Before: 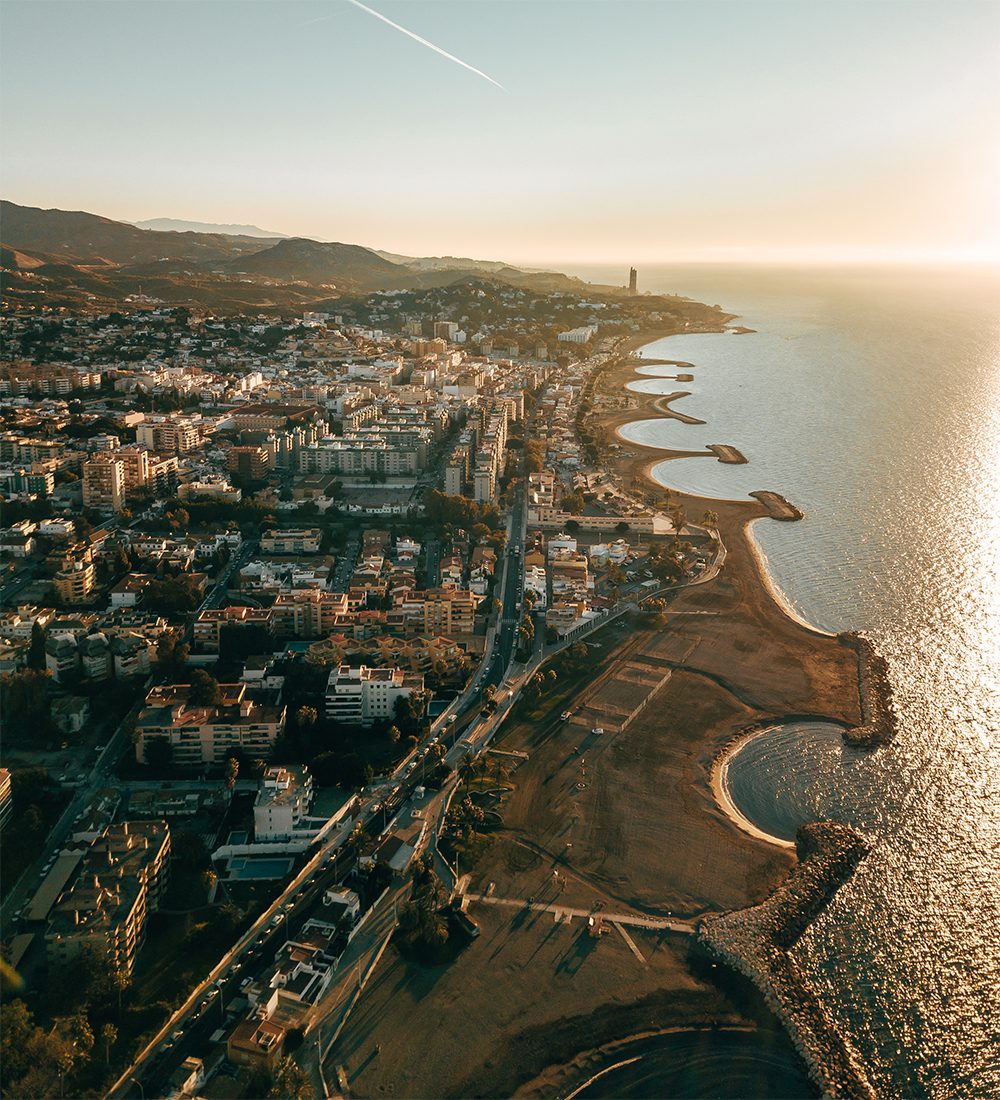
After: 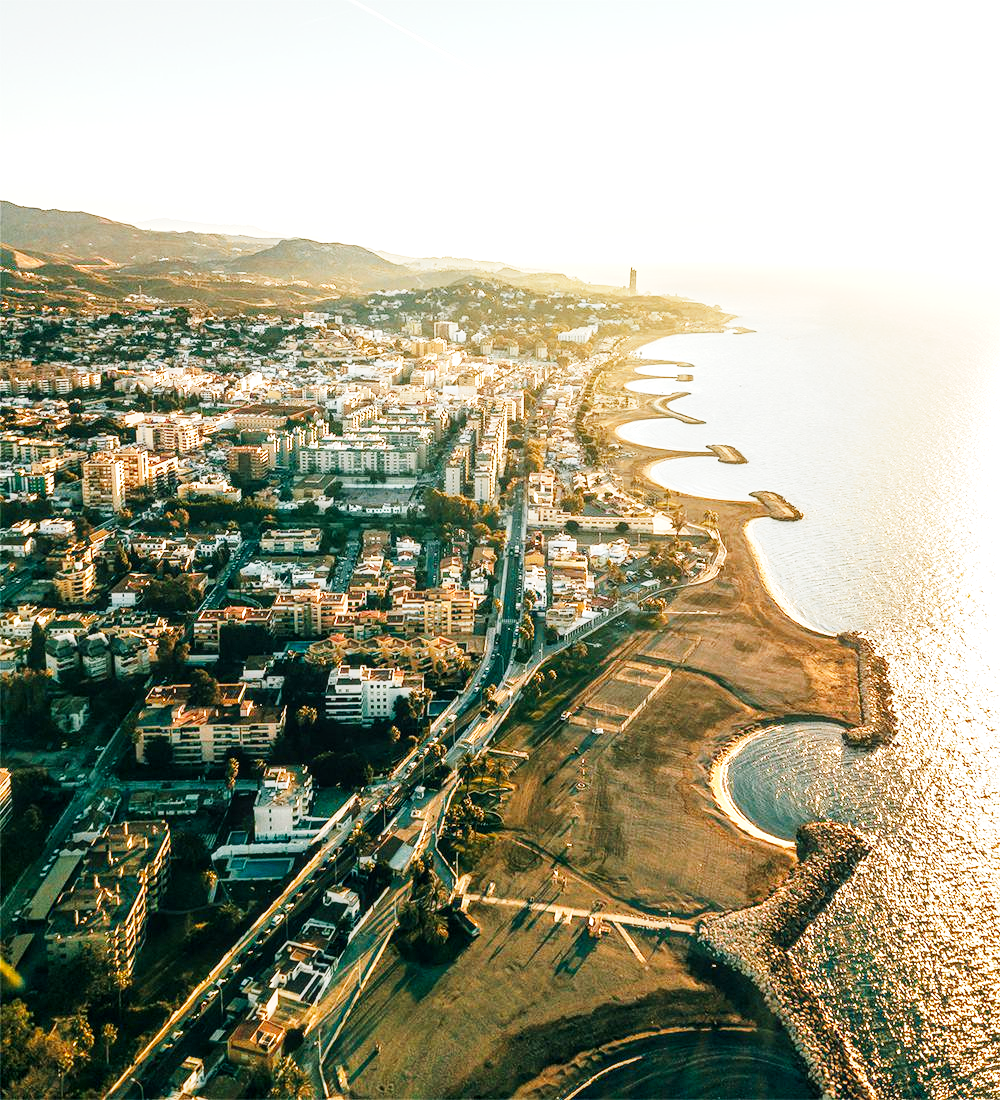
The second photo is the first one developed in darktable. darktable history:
exposure: black level correction 0, exposure 0.7 EV, compensate exposure bias true, compensate highlight preservation false
base curve: curves: ch0 [(0, 0) (0, 0.001) (0.001, 0.001) (0.004, 0.002) (0.007, 0.004) (0.015, 0.013) (0.033, 0.045) (0.052, 0.096) (0.075, 0.17) (0.099, 0.241) (0.163, 0.42) (0.219, 0.55) (0.259, 0.616) (0.327, 0.722) (0.365, 0.765) (0.522, 0.873) (0.547, 0.881) (0.689, 0.919) (0.826, 0.952) (1, 1)], preserve colors none
local contrast: on, module defaults
